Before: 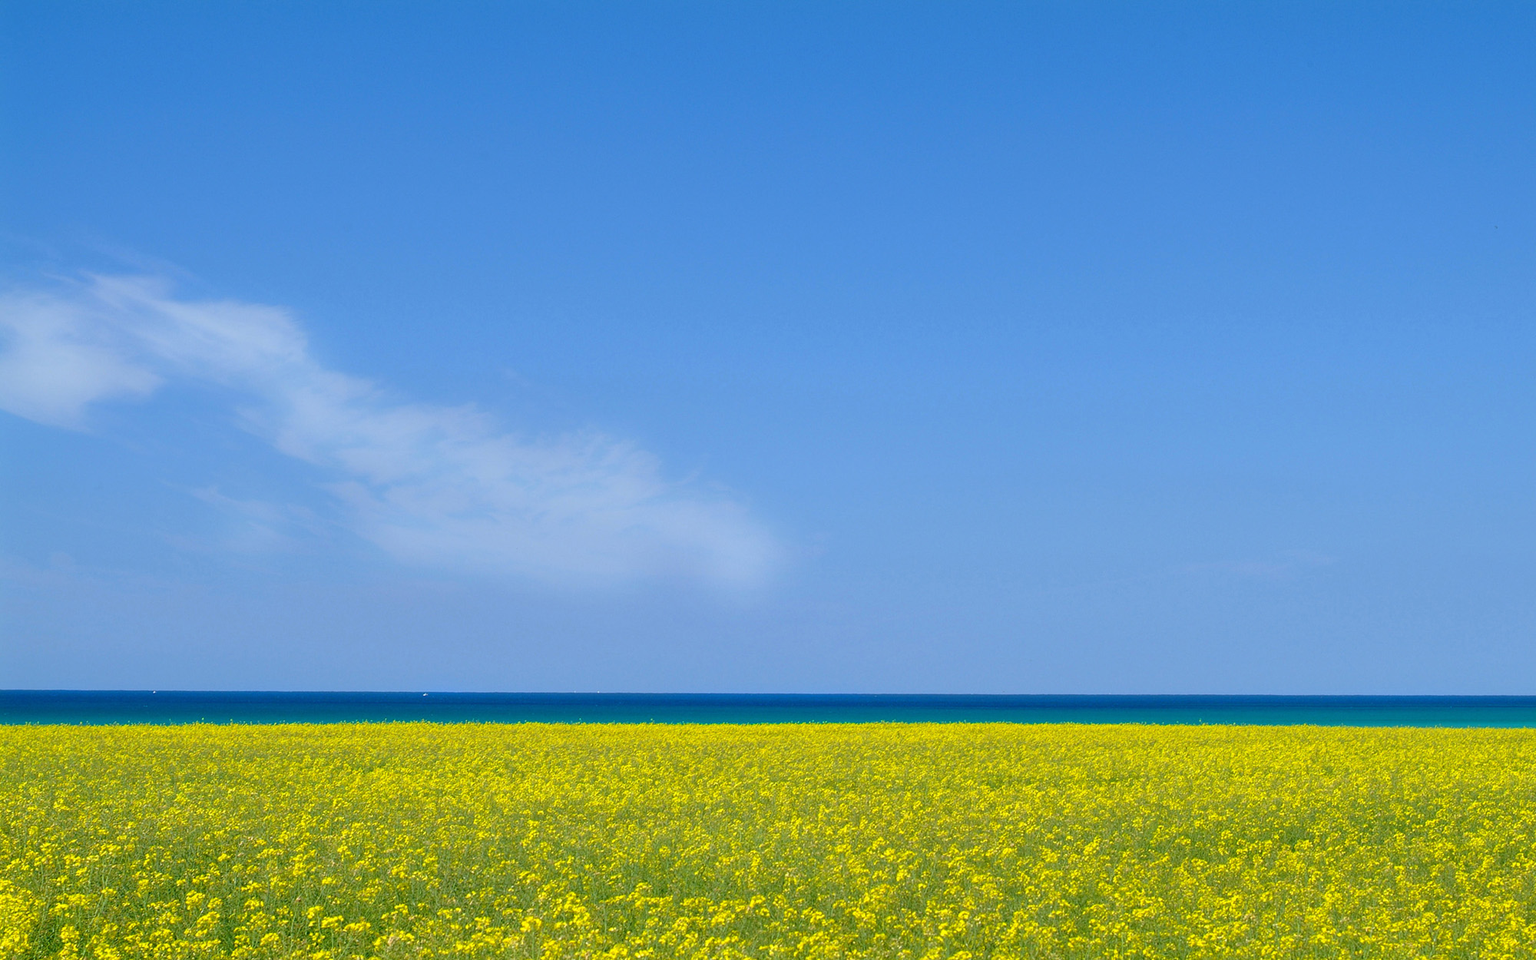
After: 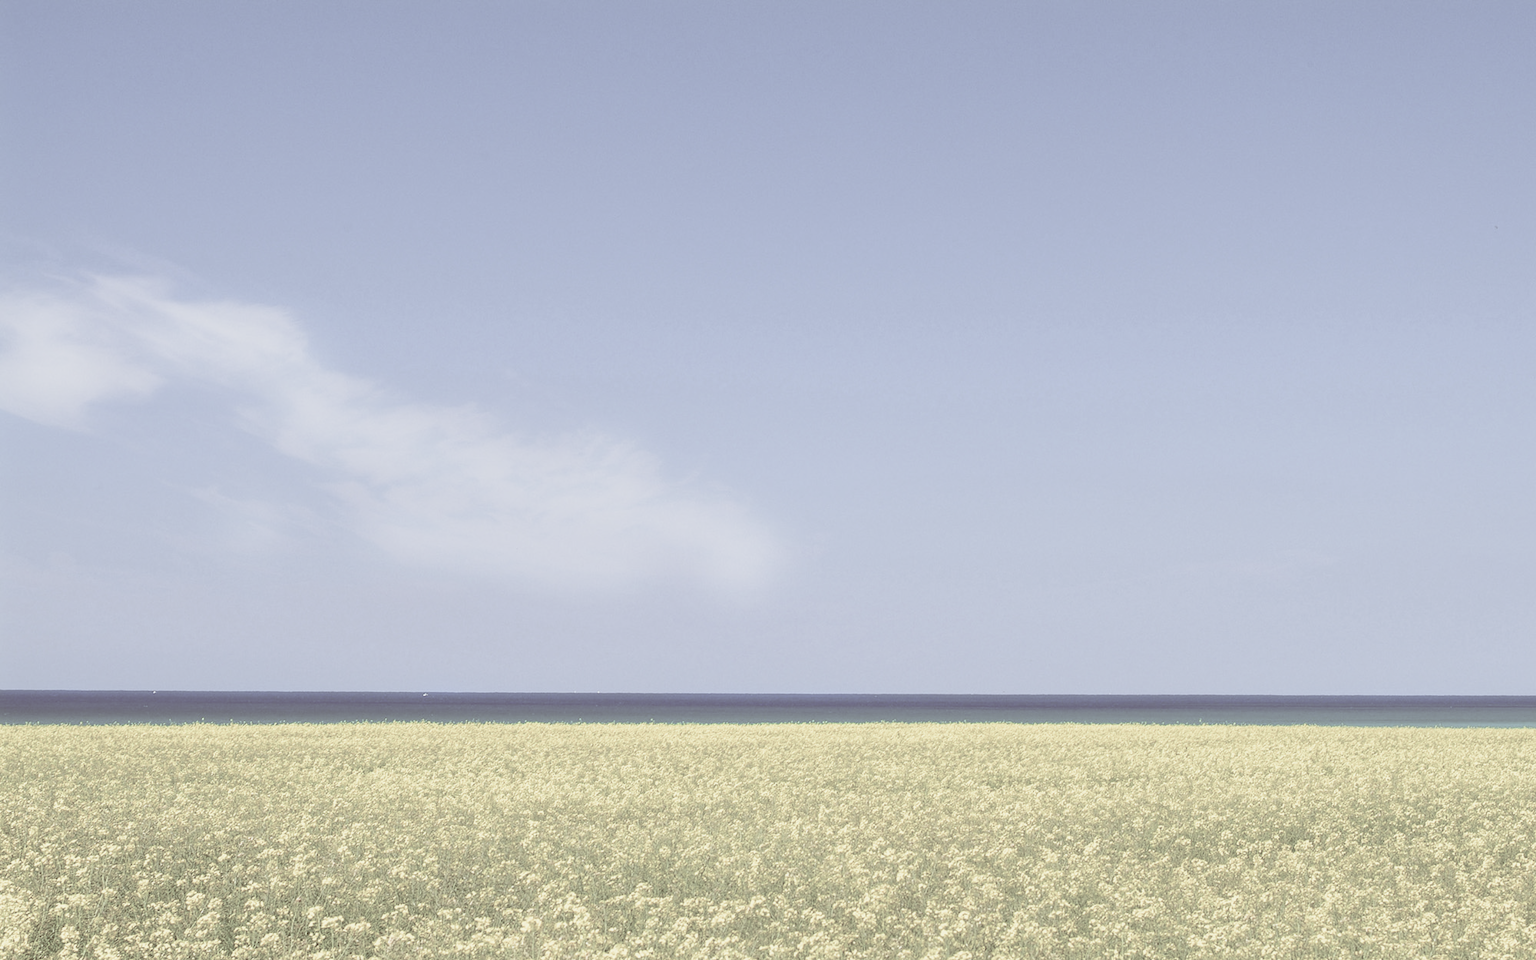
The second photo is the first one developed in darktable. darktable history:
base curve: curves: ch0 [(0, 0) (0.088, 0.125) (0.176, 0.251) (0.354, 0.501) (0.613, 0.749) (1, 0.877)], preserve colors none
exposure: black level correction -0.03, compensate highlight preservation false
color balance rgb: shadows lift › luminance 1%, shadows lift › chroma 0.2%, shadows lift › hue 20°, power › luminance 1%, power › chroma 0.4%, power › hue 34°, highlights gain › luminance 0.8%, highlights gain › chroma 0.4%, highlights gain › hue 44°, global offset › chroma 0.4%, global offset › hue 34°, white fulcrum 0.08 EV, linear chroma grading › shadows -7%, linear chroma grading › highlights -7%, linear chroma grading › global chroma -10%, linear chroma grading › mid-tones -8%, perceptual saturation grading › global saturation -28%, perceptual saturation grading › highlights -20%, perceptual saturation grading › mid-tones -24%, perceptual saturation grading › shadows -24%, perceptual brilliance grading › global brilliance -1%, perceptual brilliance grading › highlights -1%, perceptual brilliance grading › mid-tones -1%, perceptual brilliance grading › shadows -1%, global vibrance -17%, contrast -6%
rgb levels: levels [[0.01, 0.419, 0.839], [0, 0.5, 1], [0, 0.5, 1]]
rotate and perspective: automatic cropping off
fill light: on, module defaults
